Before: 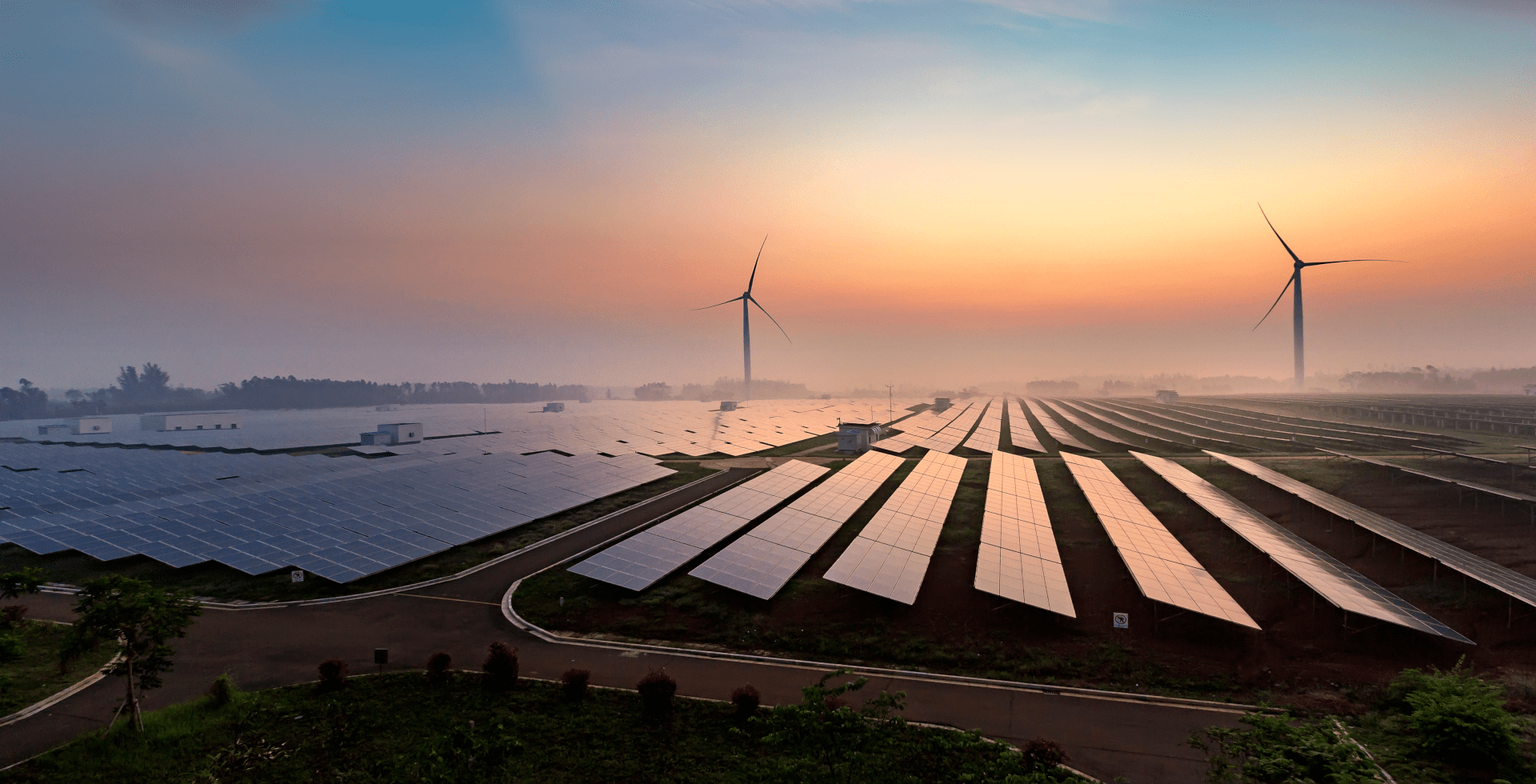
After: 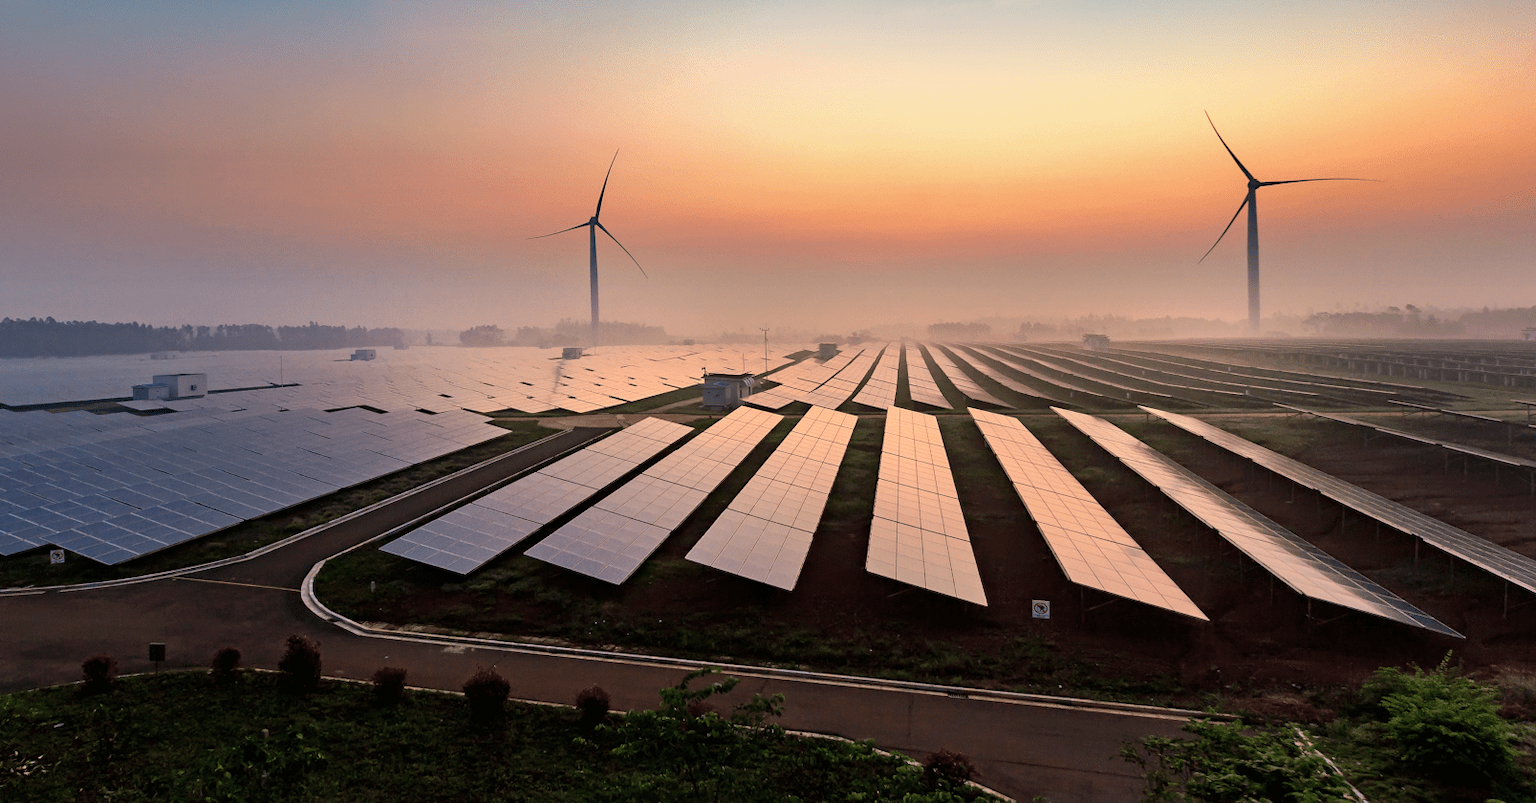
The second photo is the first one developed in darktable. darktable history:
crop: left 16.283%, top 14.177%
shadows and highlights: shadows 35.29, highlights -34.75, soften with gaussian
